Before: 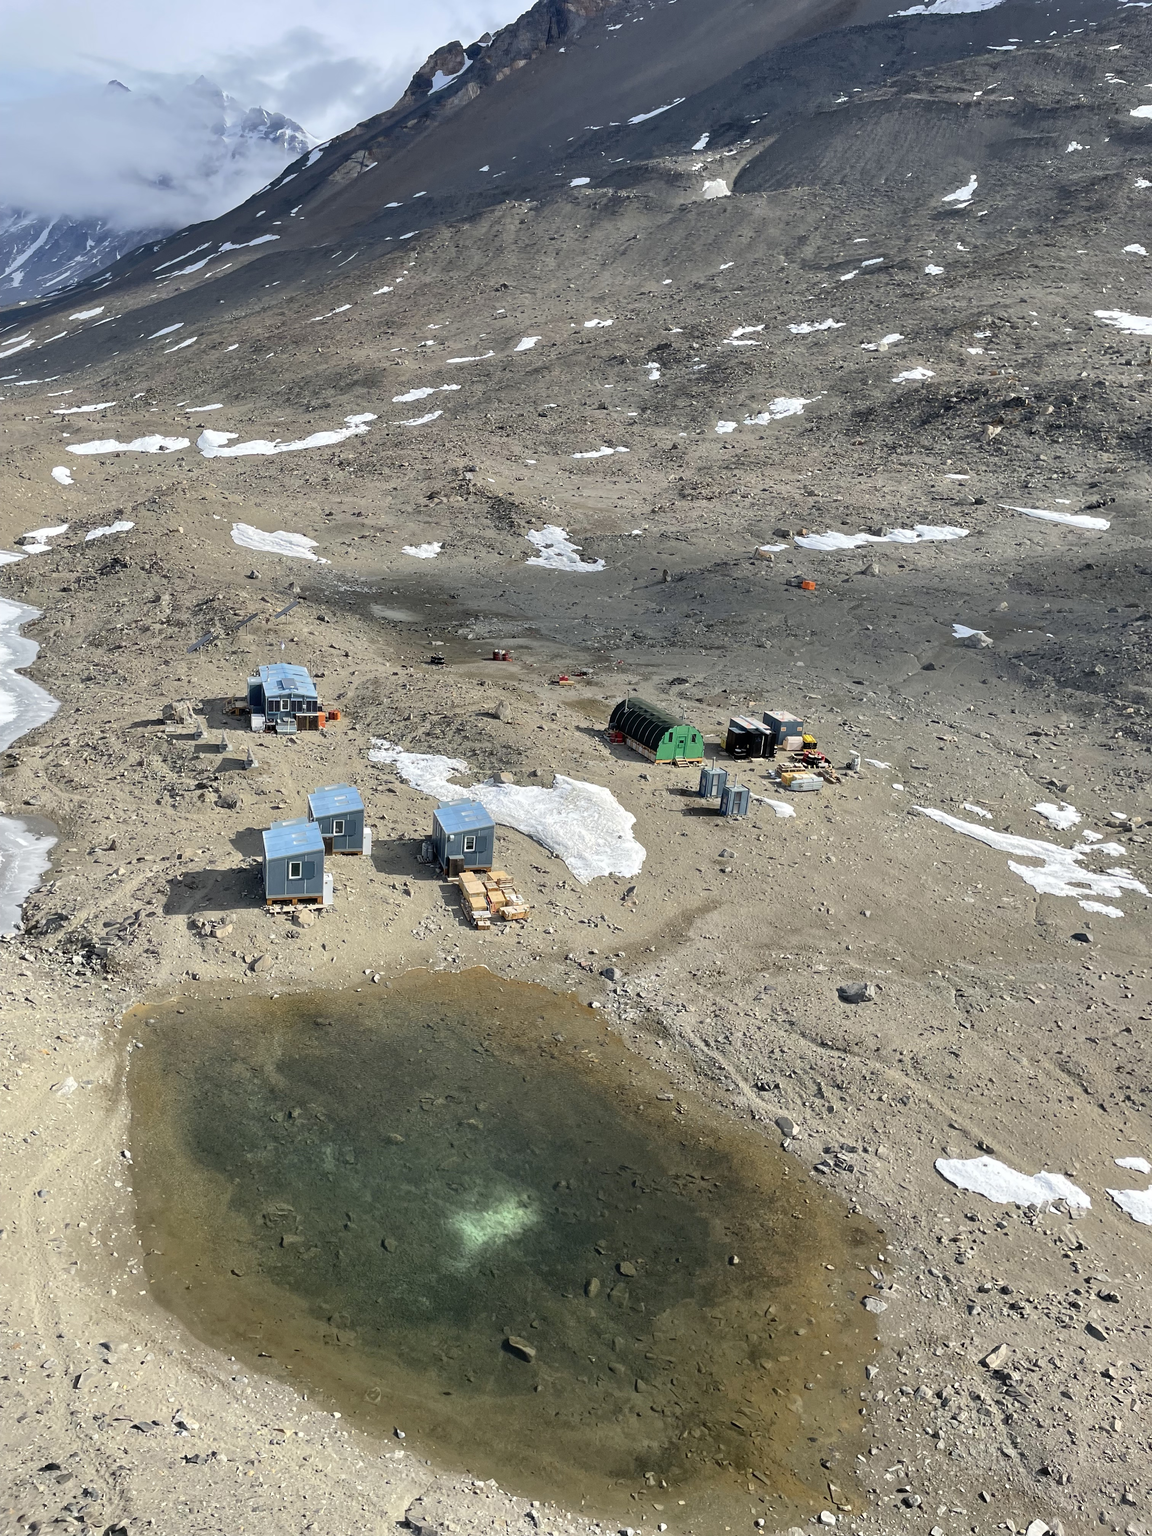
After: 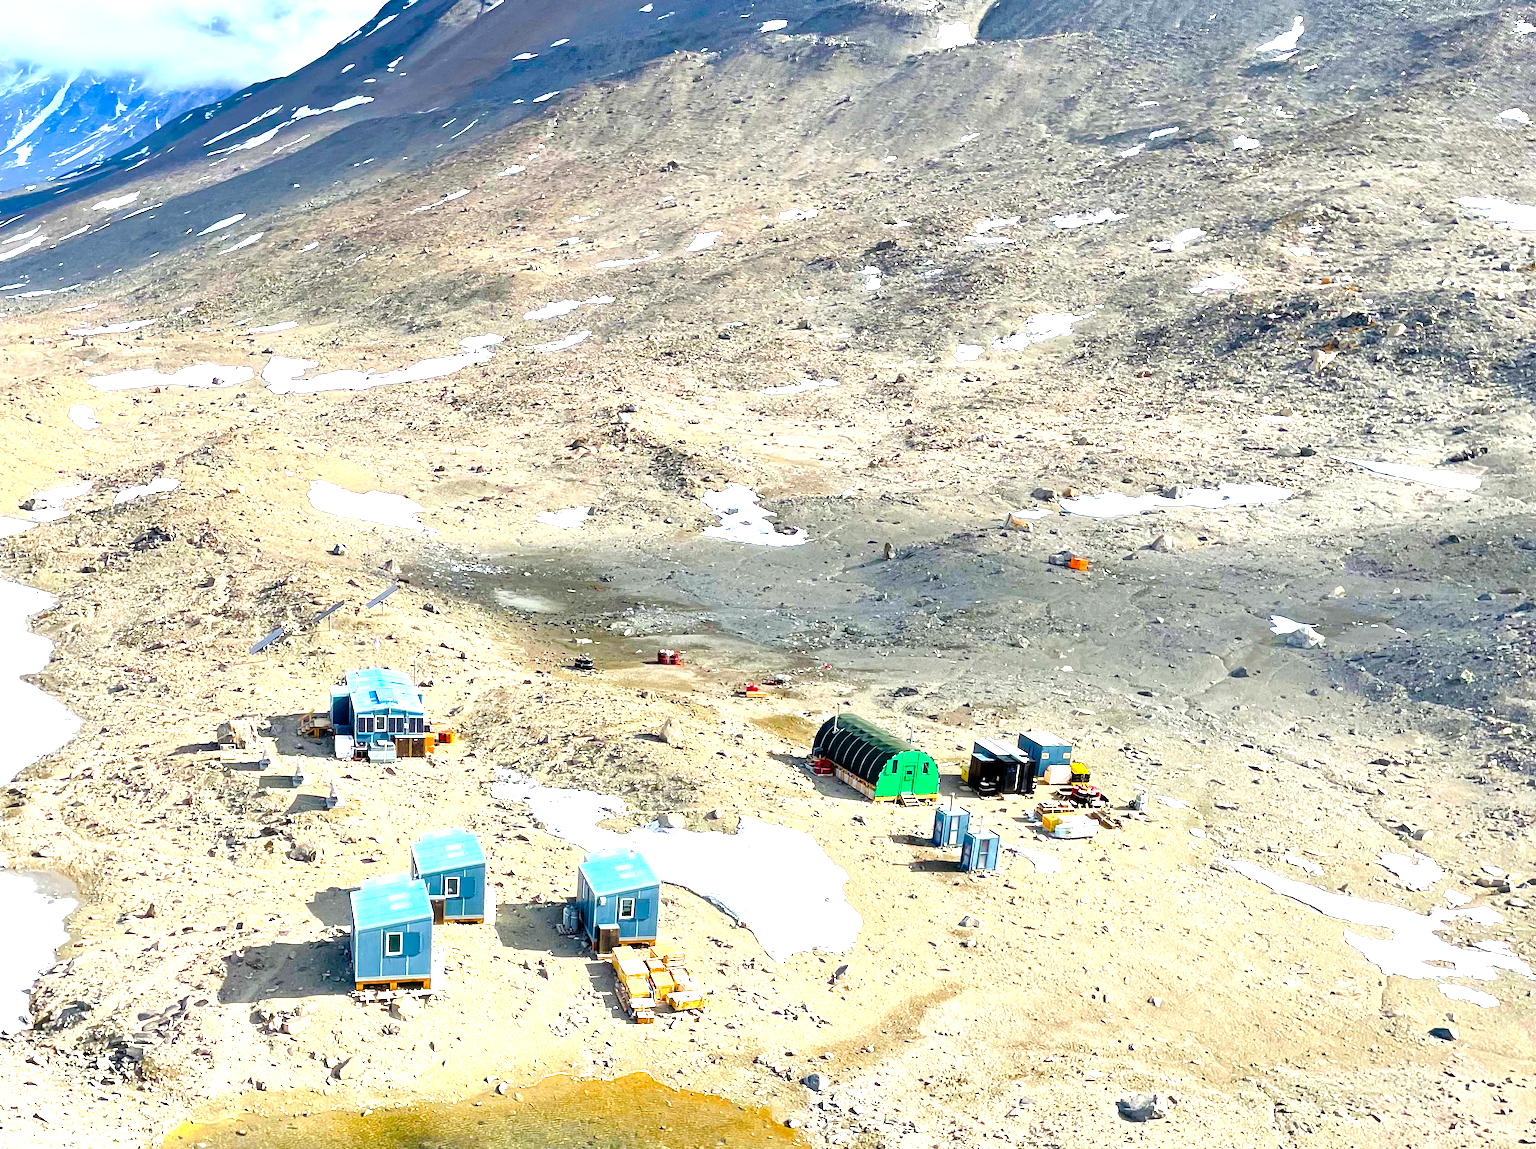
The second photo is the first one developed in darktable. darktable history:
color balance rgb: linear chroma grading › shadows 10%, linear chroma grading › highlights 10%, linear chroma grading › global chroma 15%, linear chroma grading › mid-tones 15%, perceptual saturation grading › global saturation 40%, perceptual saturation grading › highlights -25%, perceptual saturation grading › mid-tones 35%, perceptual saturation grading › shadows 35%, perceptual brilliance grading › global brilliance 11.29%, global vibrance 11.29%
crop and rotate: top 10.605%, bottom 33.274%
exposure: black level correction 0.001, exposure 1.116 EV, compensate highlight preservation false
